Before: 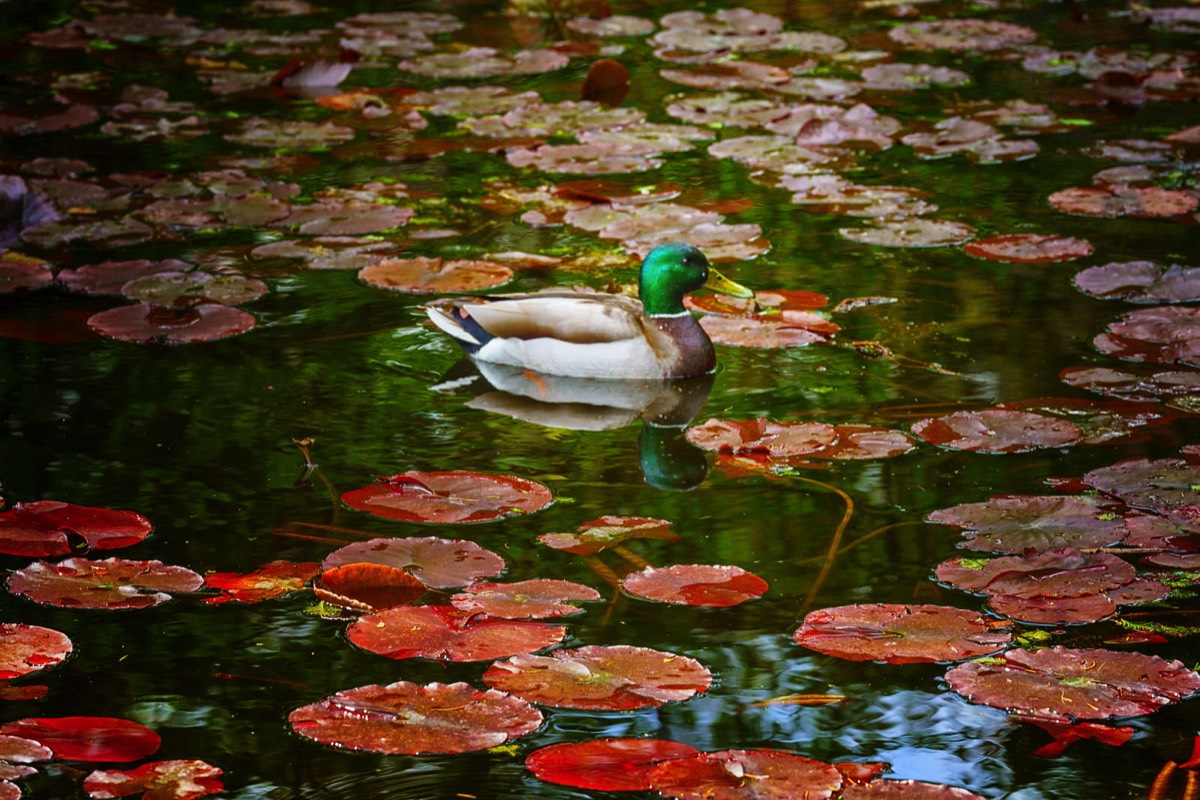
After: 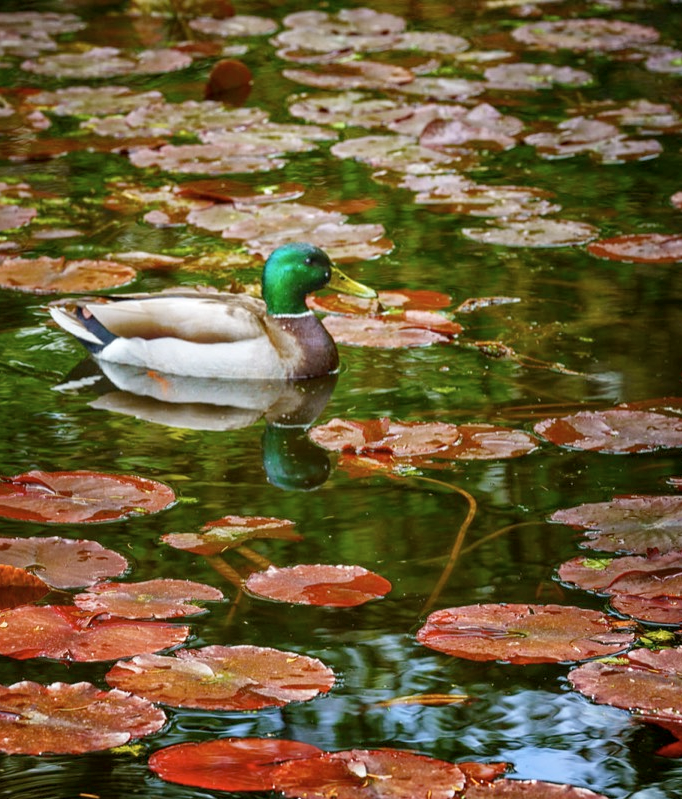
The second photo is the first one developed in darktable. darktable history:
contrast brightness saturation: saturation -0.104
crop: left 31.436%, top 0.015%, right 11.724%
local contrast: highlights 105%, shadows 101%, detail 119%, midtone range 0.2
